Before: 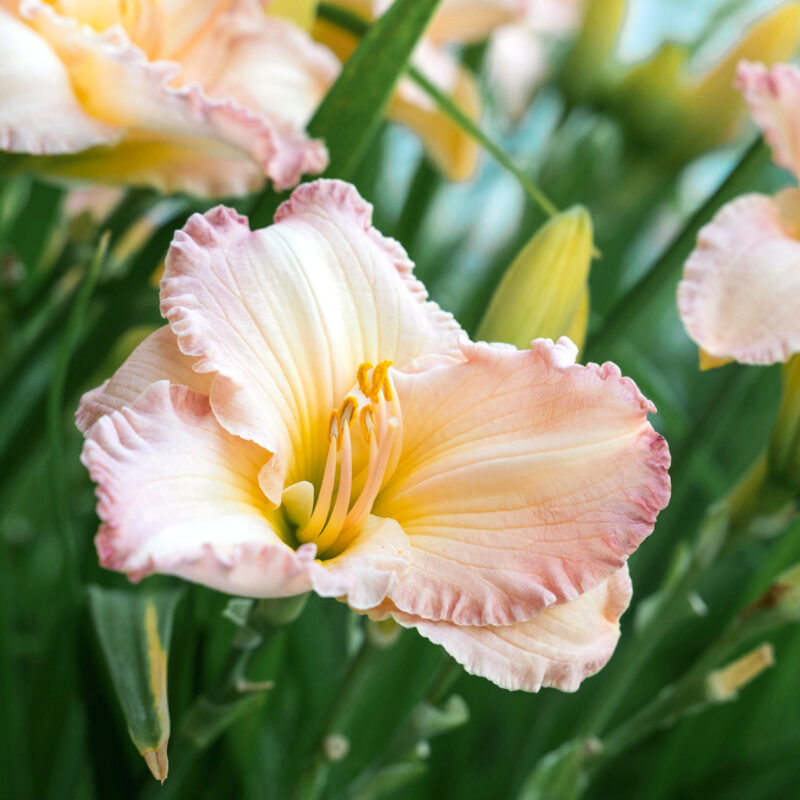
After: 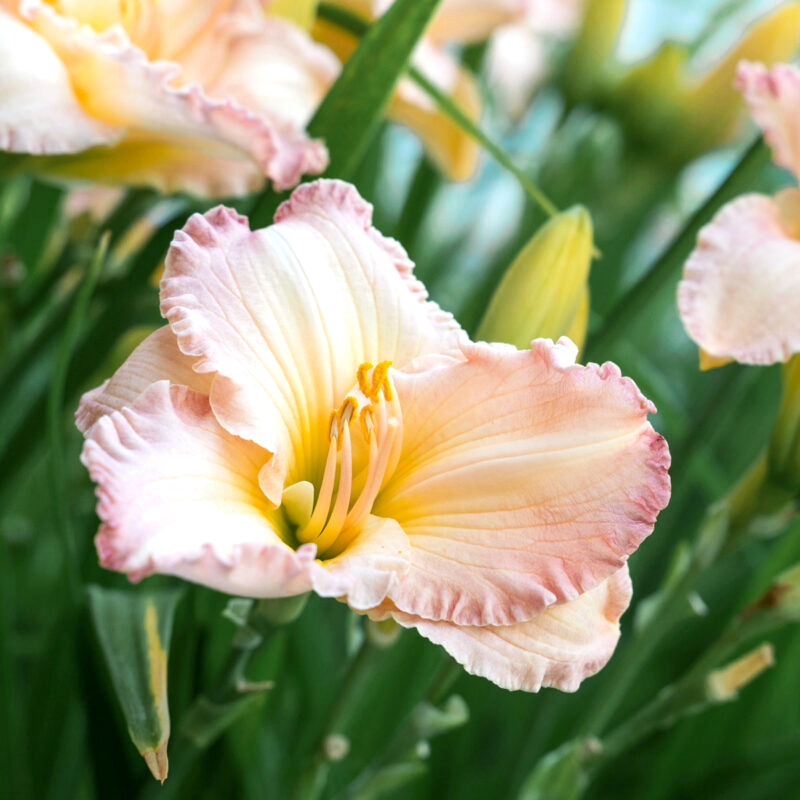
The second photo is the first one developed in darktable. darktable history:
exposure: black level correction 0.001, exposure 0.142 EV, compensate highlight preservation false
